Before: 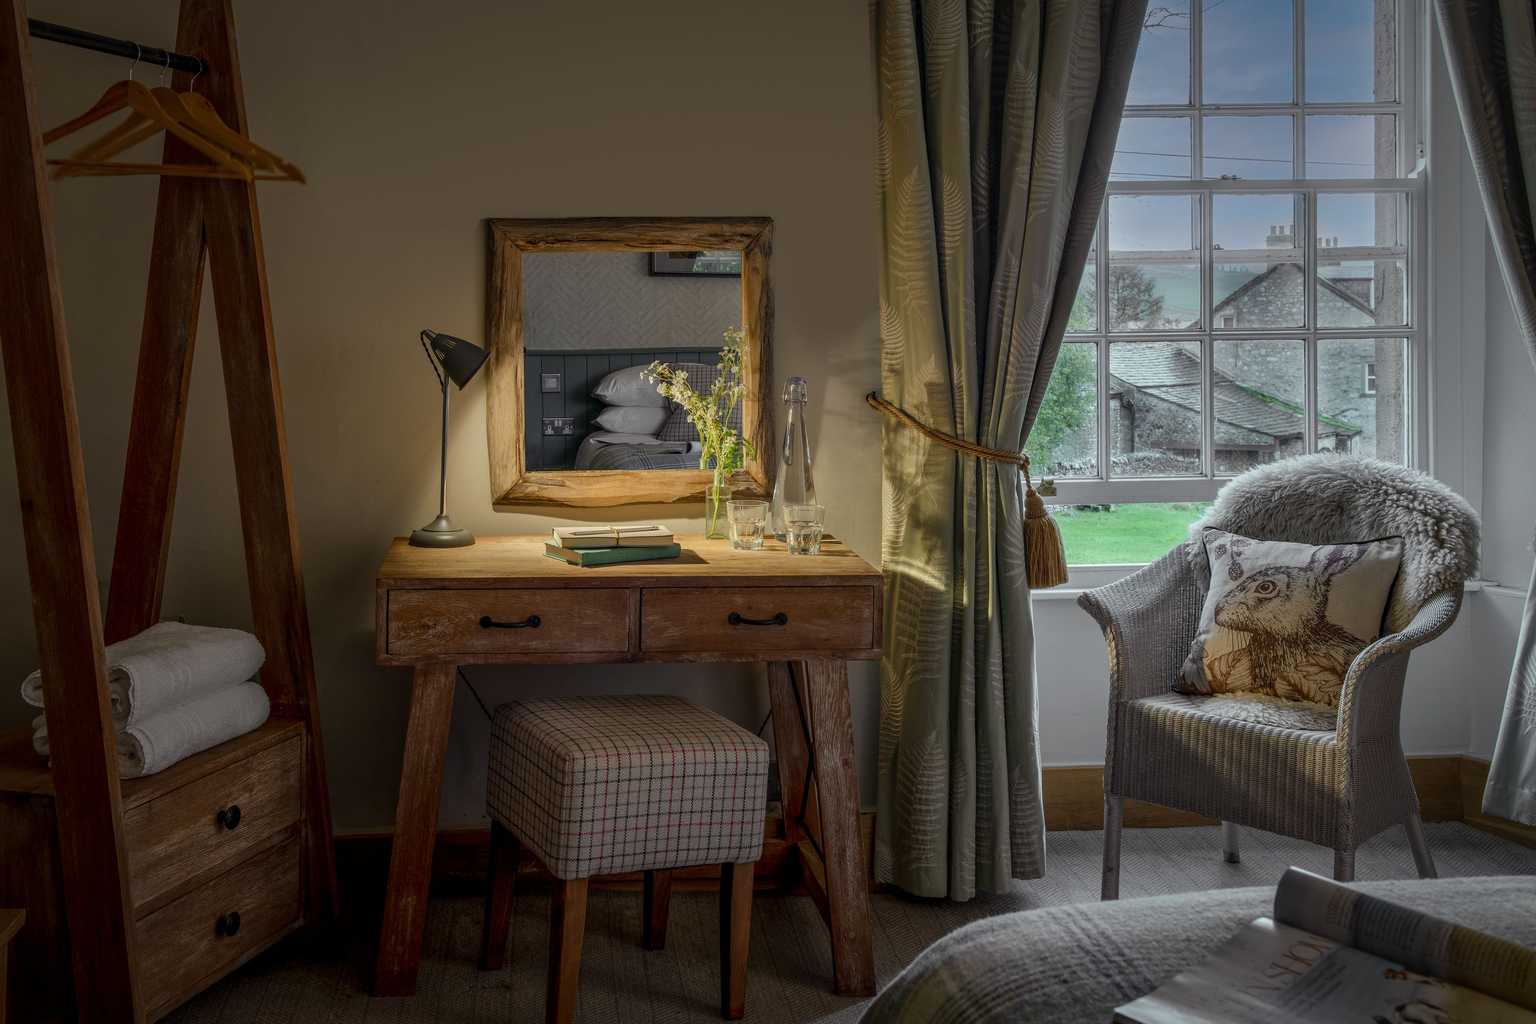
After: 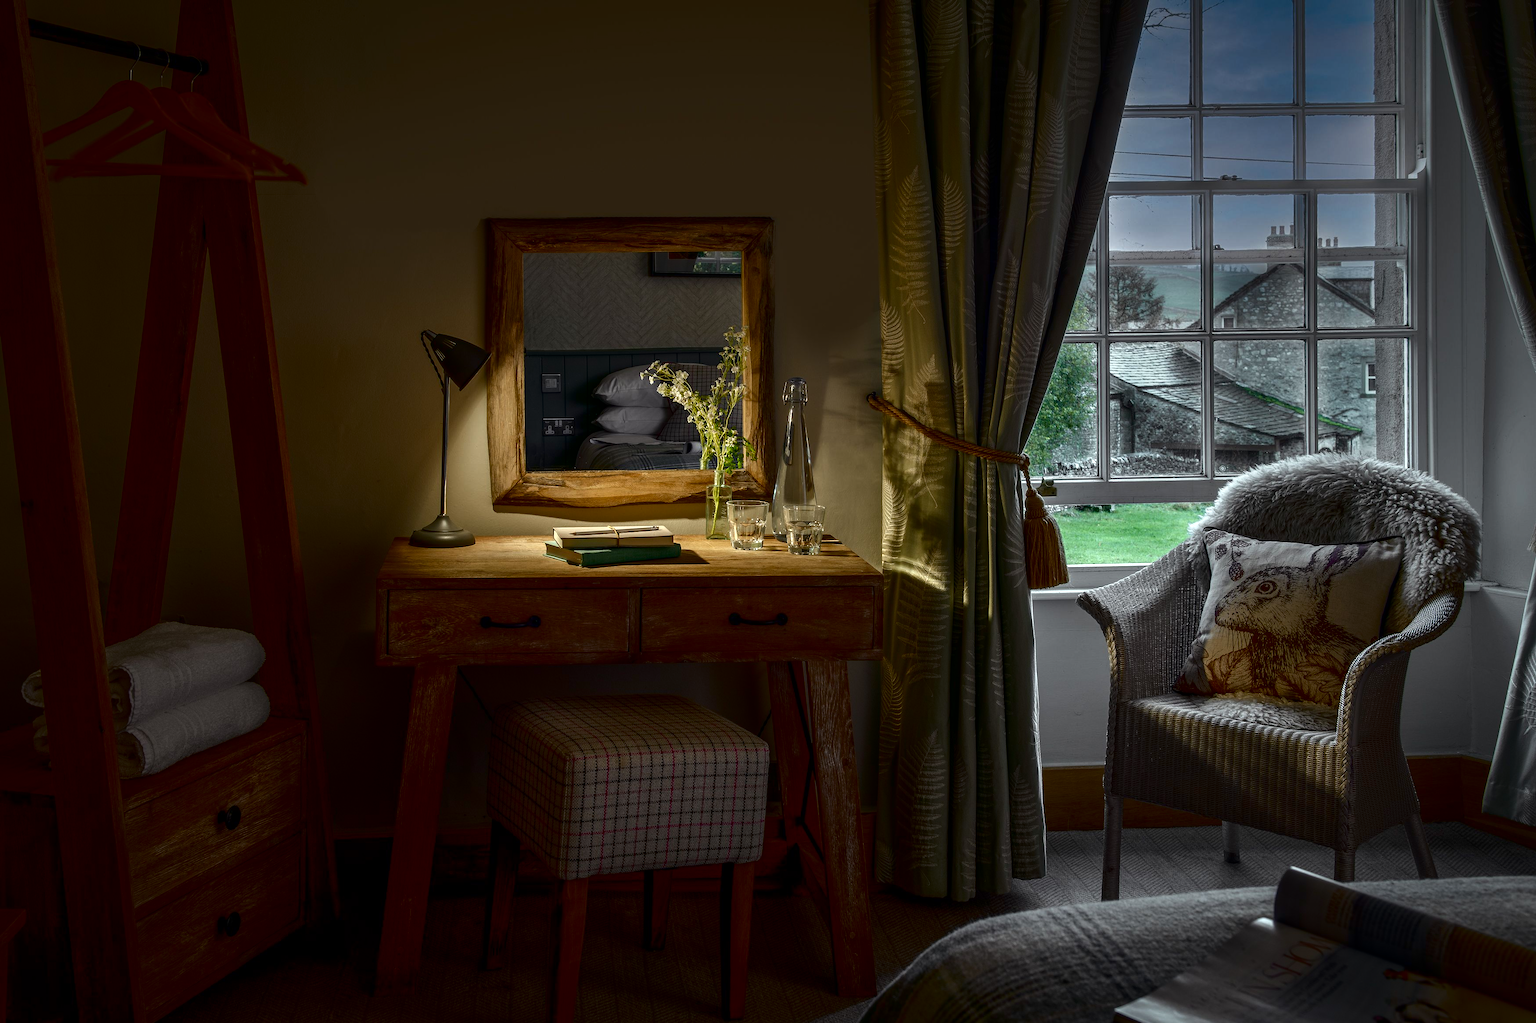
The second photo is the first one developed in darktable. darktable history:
contrast brightness saturation: brightness -0.524
exposure: black level correction 0, exposure 0.498 EV, compensate exposure bias true, compensate highlight preservation false
